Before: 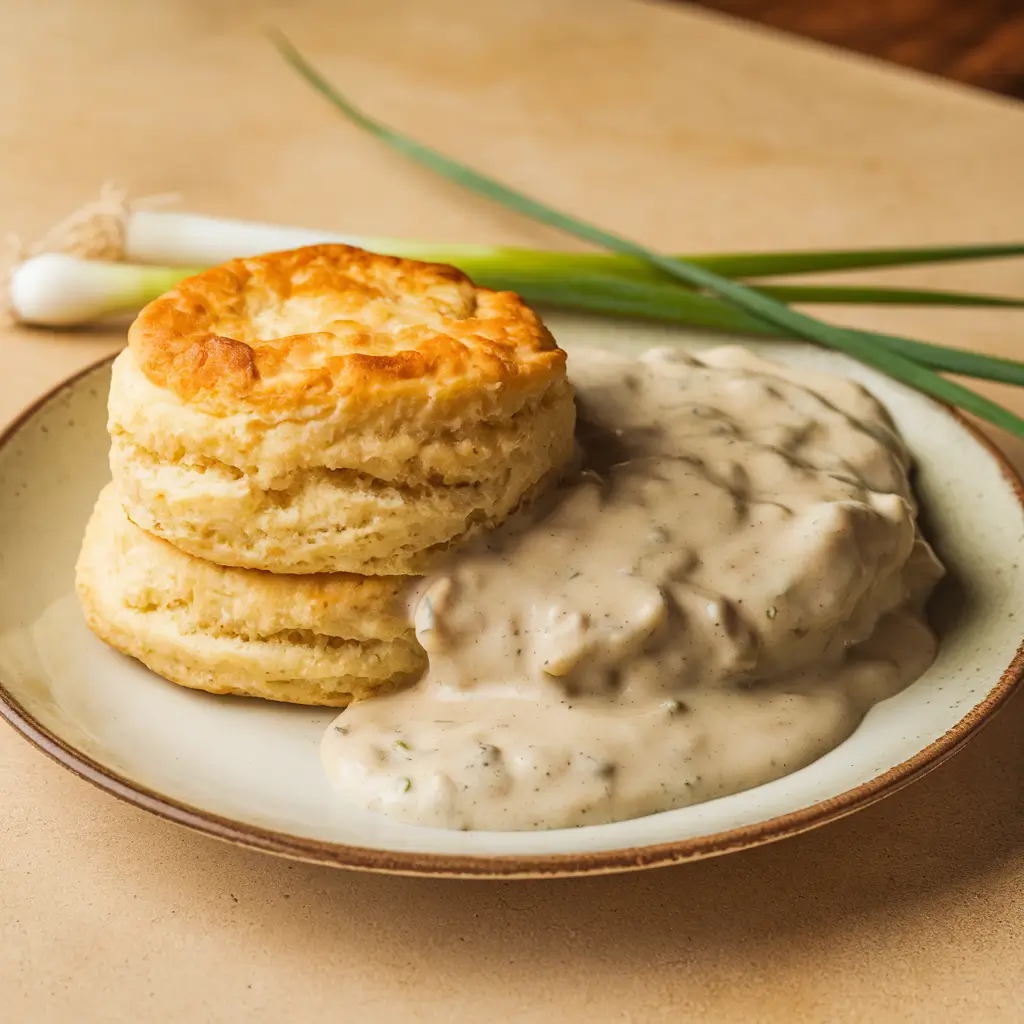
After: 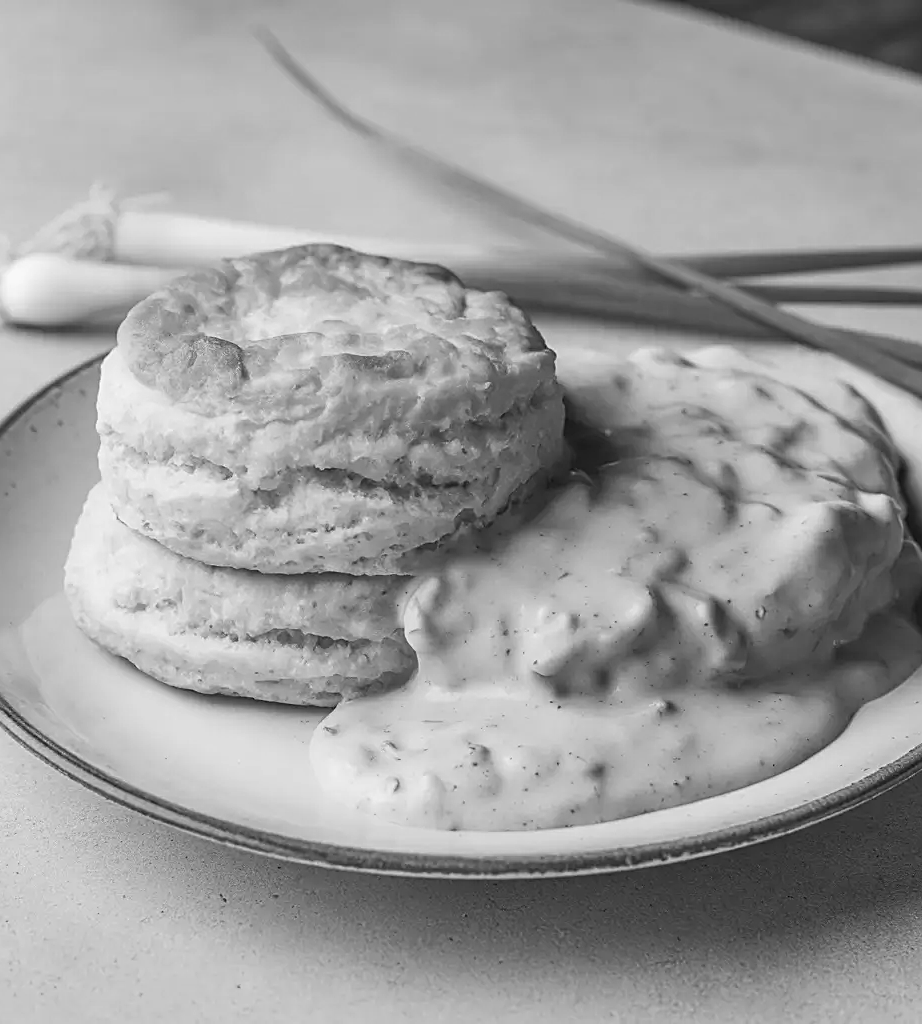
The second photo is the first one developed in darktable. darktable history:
sharpen: on, module defaults
monochrome: on, module defaults
crop and rotate: left 1.088%, right 8.807%
